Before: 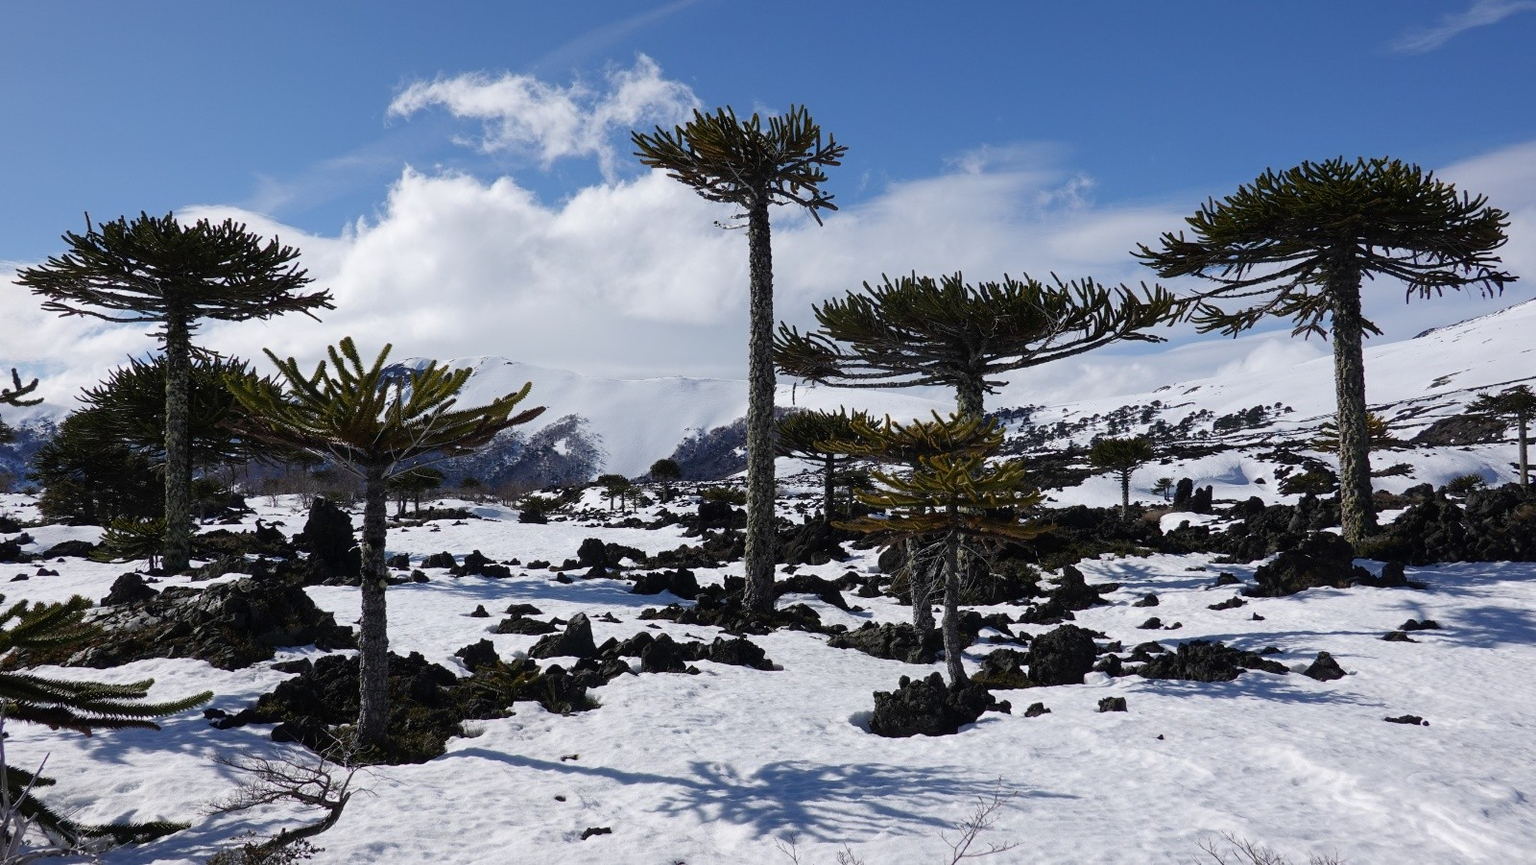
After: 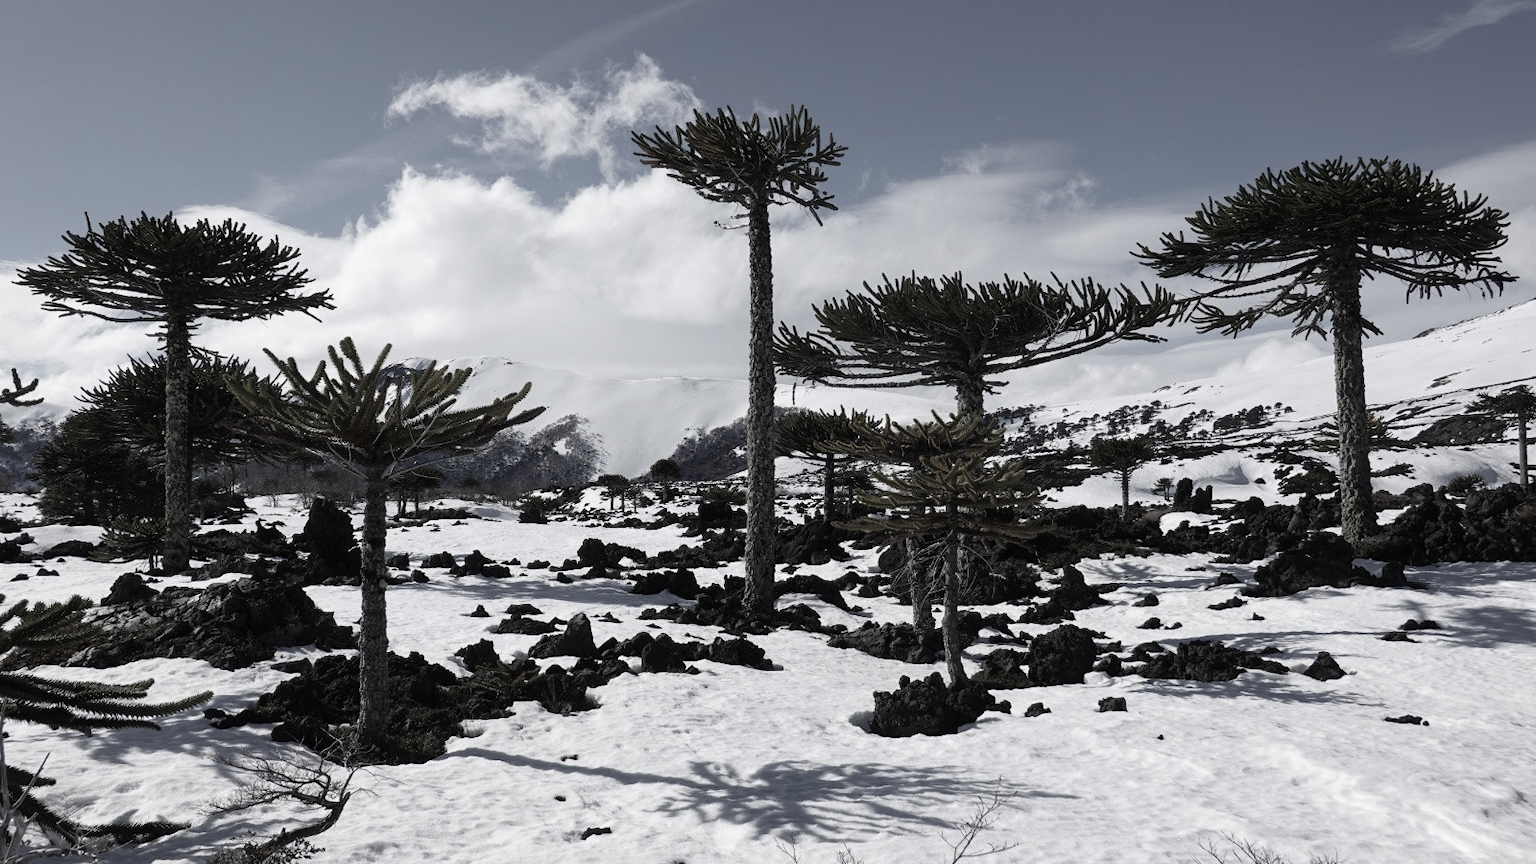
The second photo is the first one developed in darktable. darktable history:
shadows and highlights: shadows 0, highlights 40
color correction: saturation 0.3
